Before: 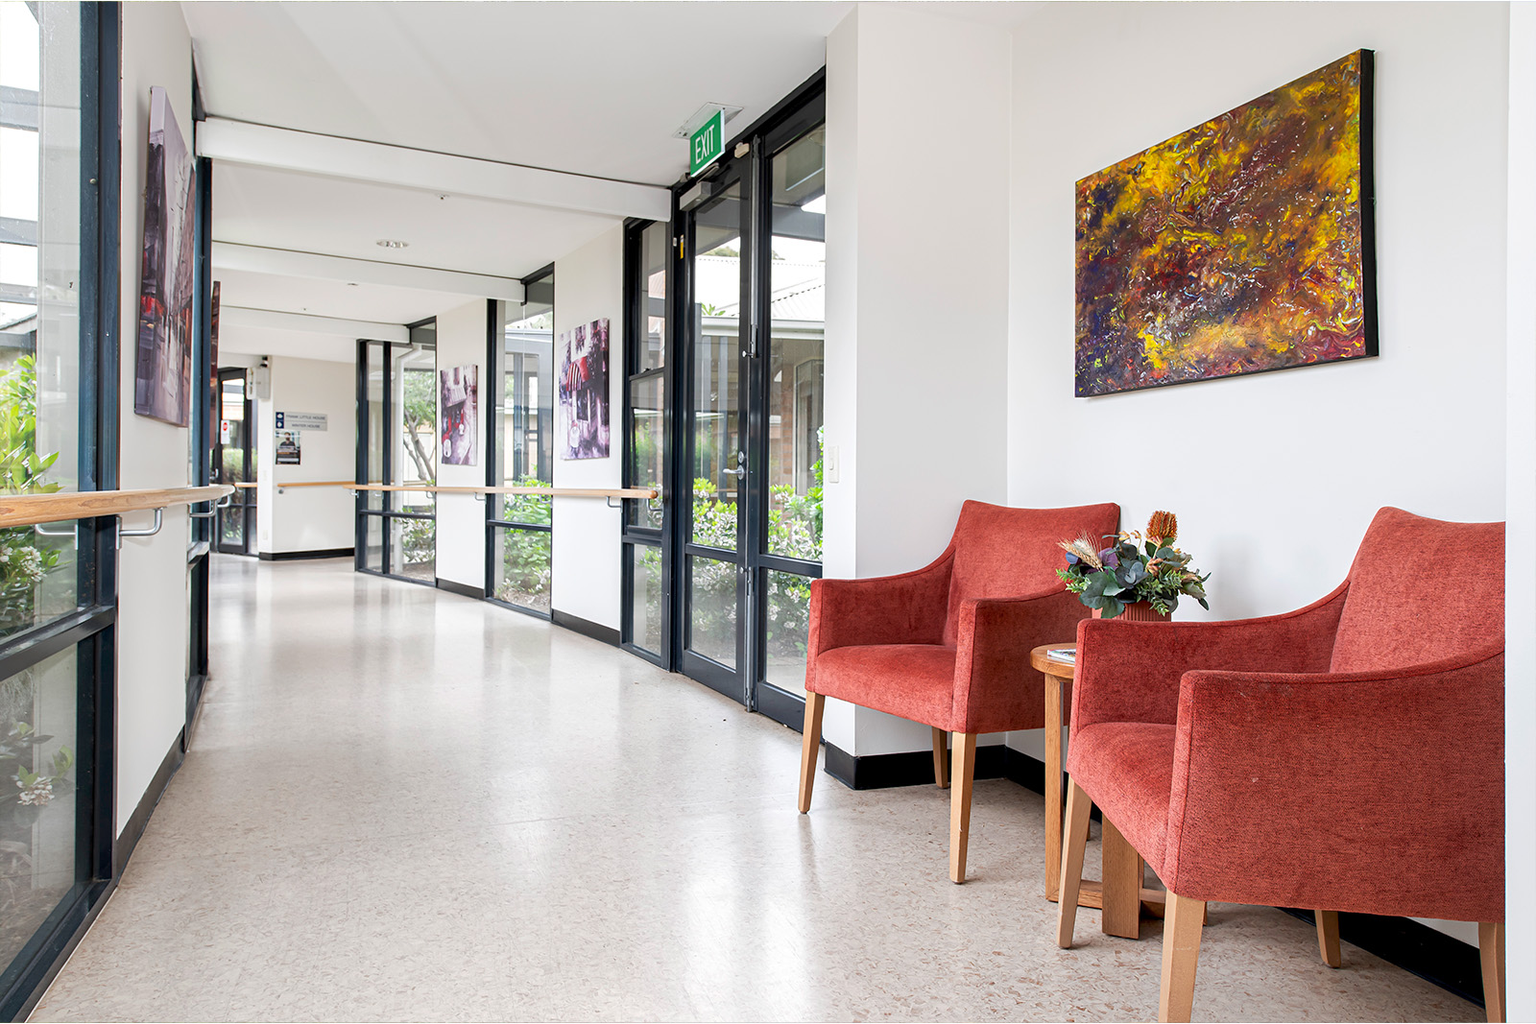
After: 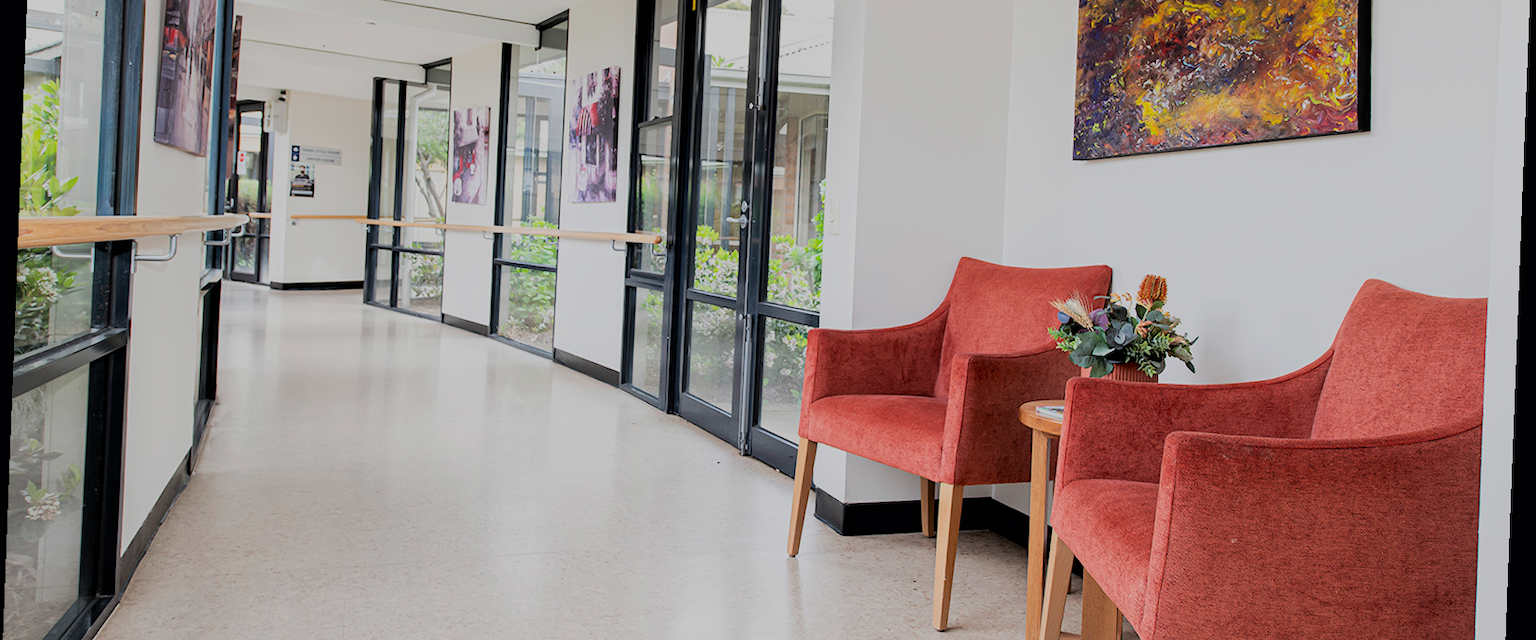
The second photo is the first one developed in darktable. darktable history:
crop and rotate: top 25.357%, bottom 13.942%
rotate and perspective: rotation 2.17°, automatic cropping off
filmic rgb: black relative exposure -6.15 EV, white relative exposure 6.96 EV, hardness 2.23, color science v6 (2022)
